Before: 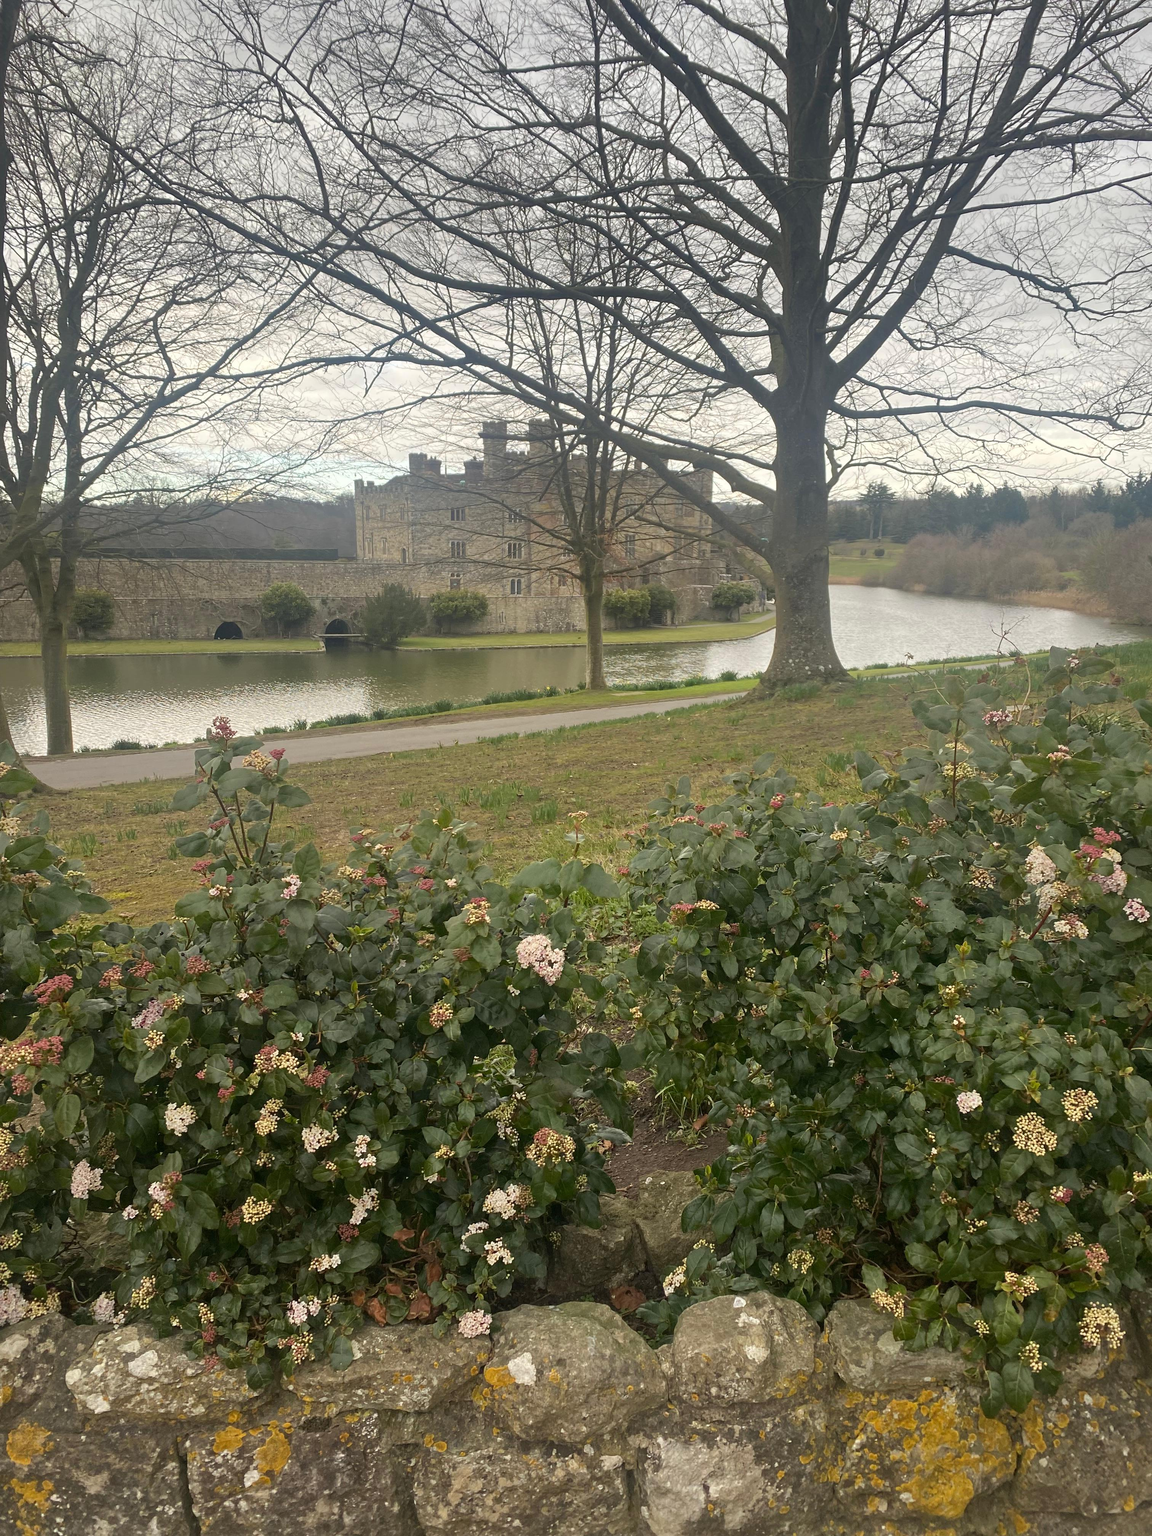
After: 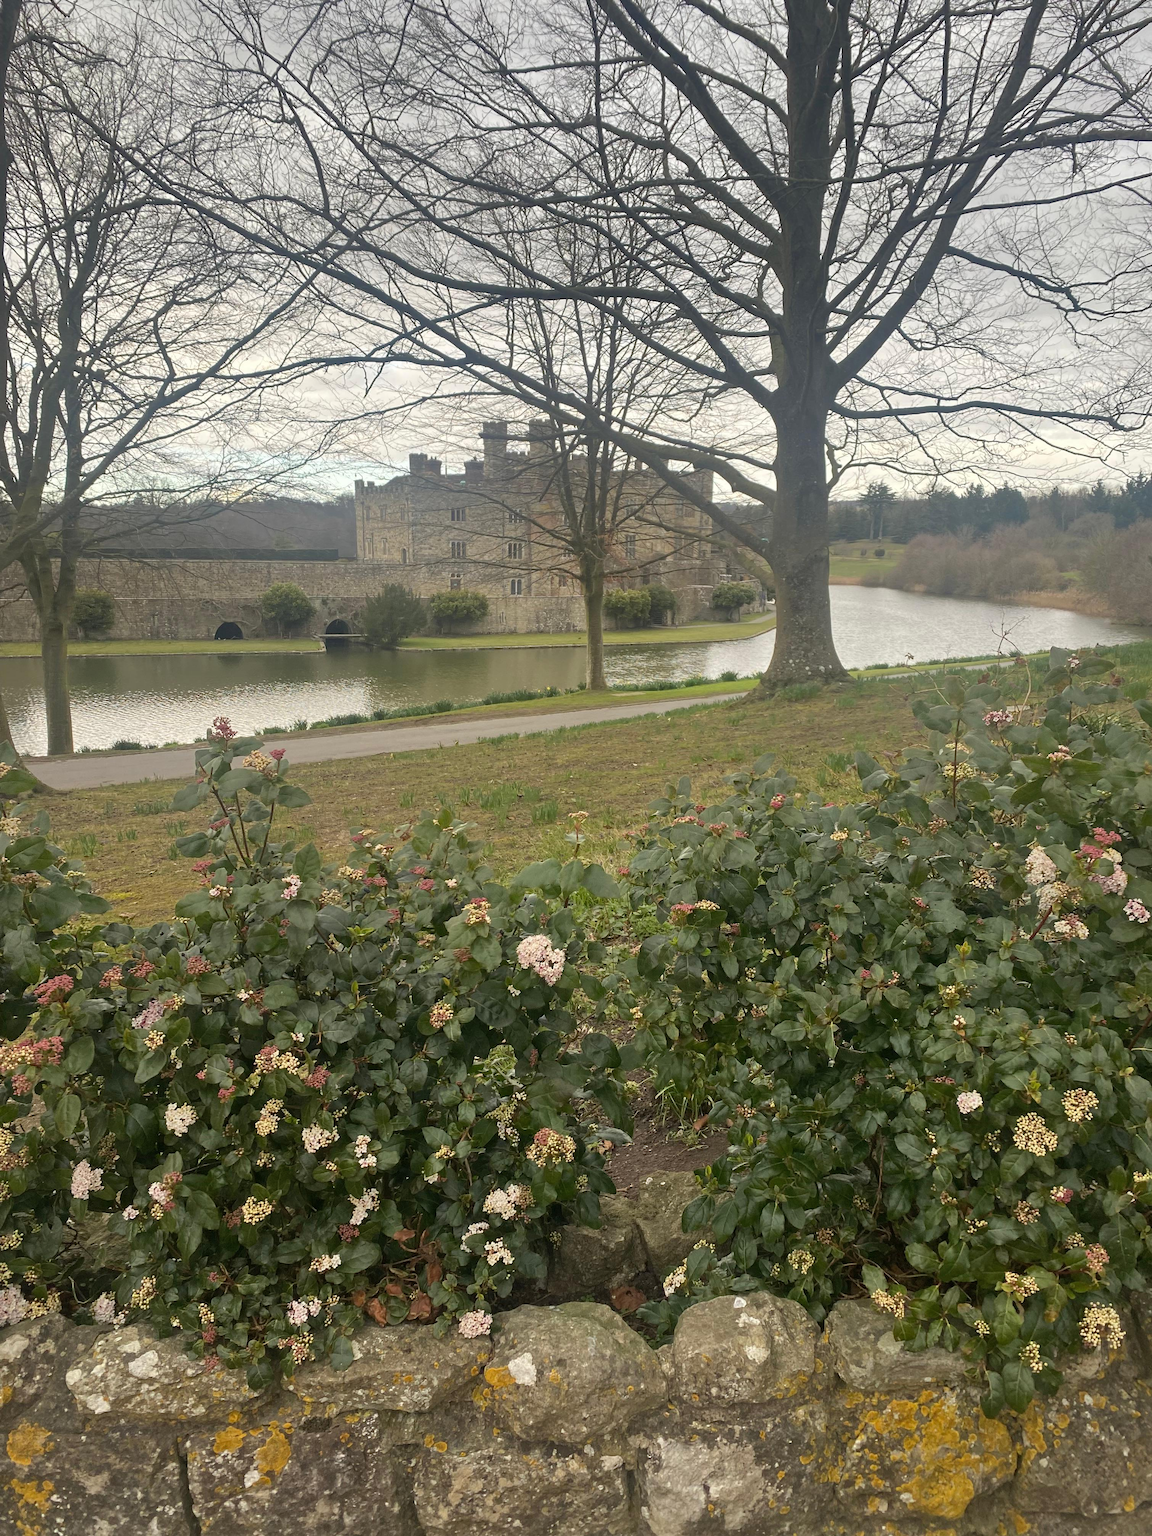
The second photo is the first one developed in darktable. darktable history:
shadows and highlights: shadows 32.23, highlights -32.57, soften with gaussian
